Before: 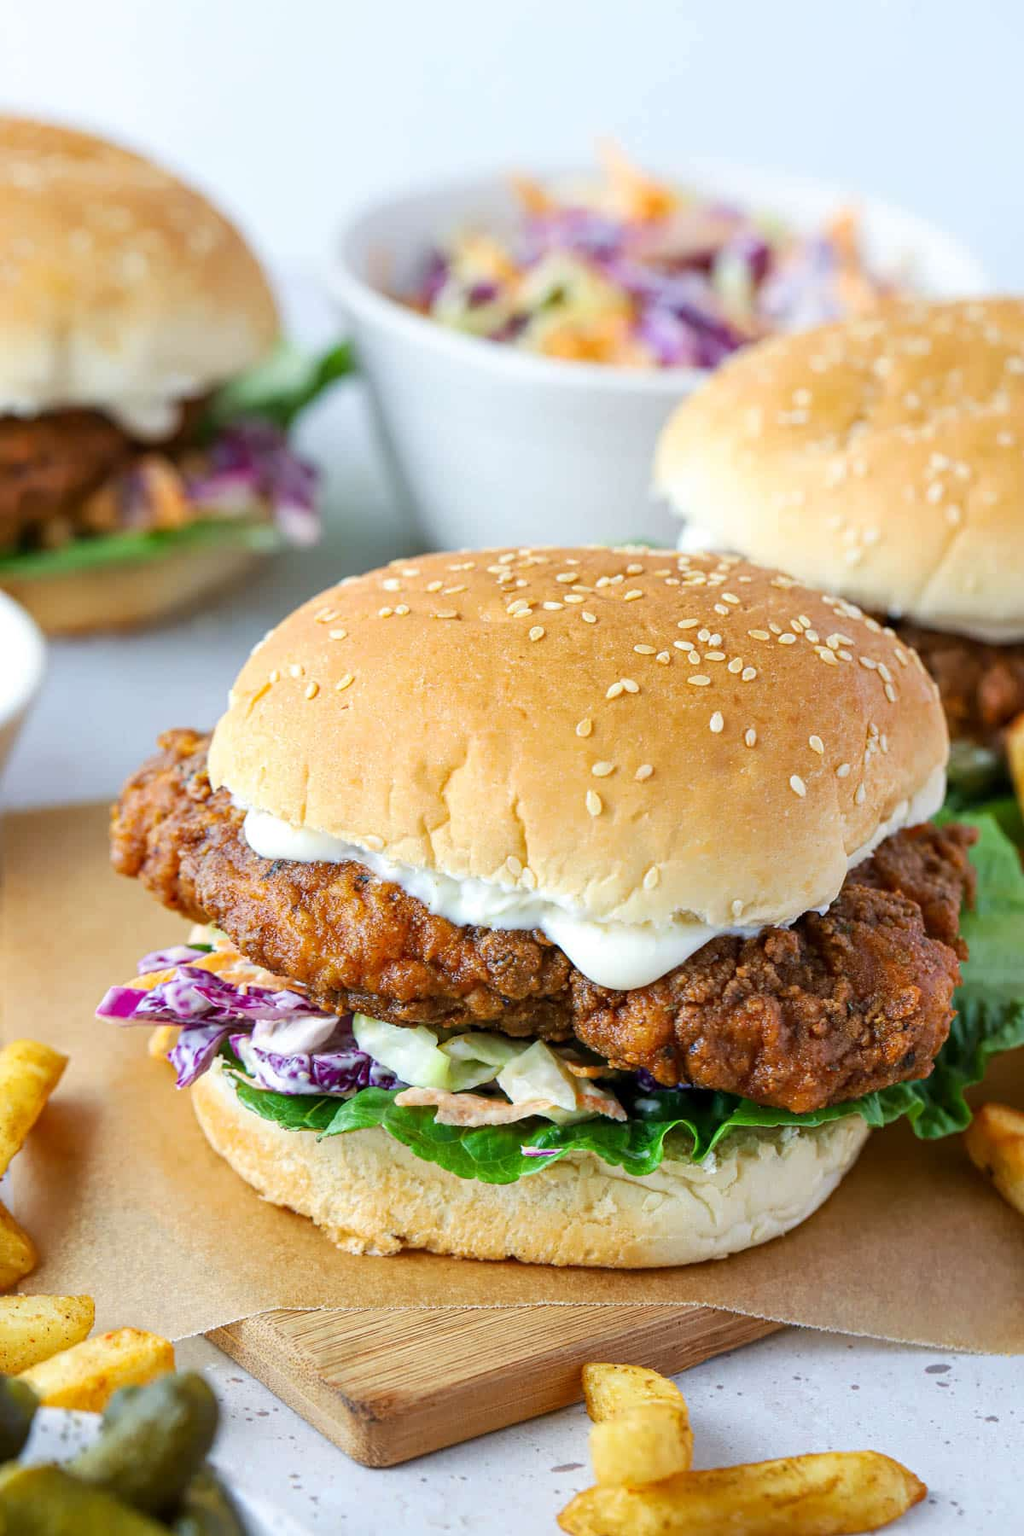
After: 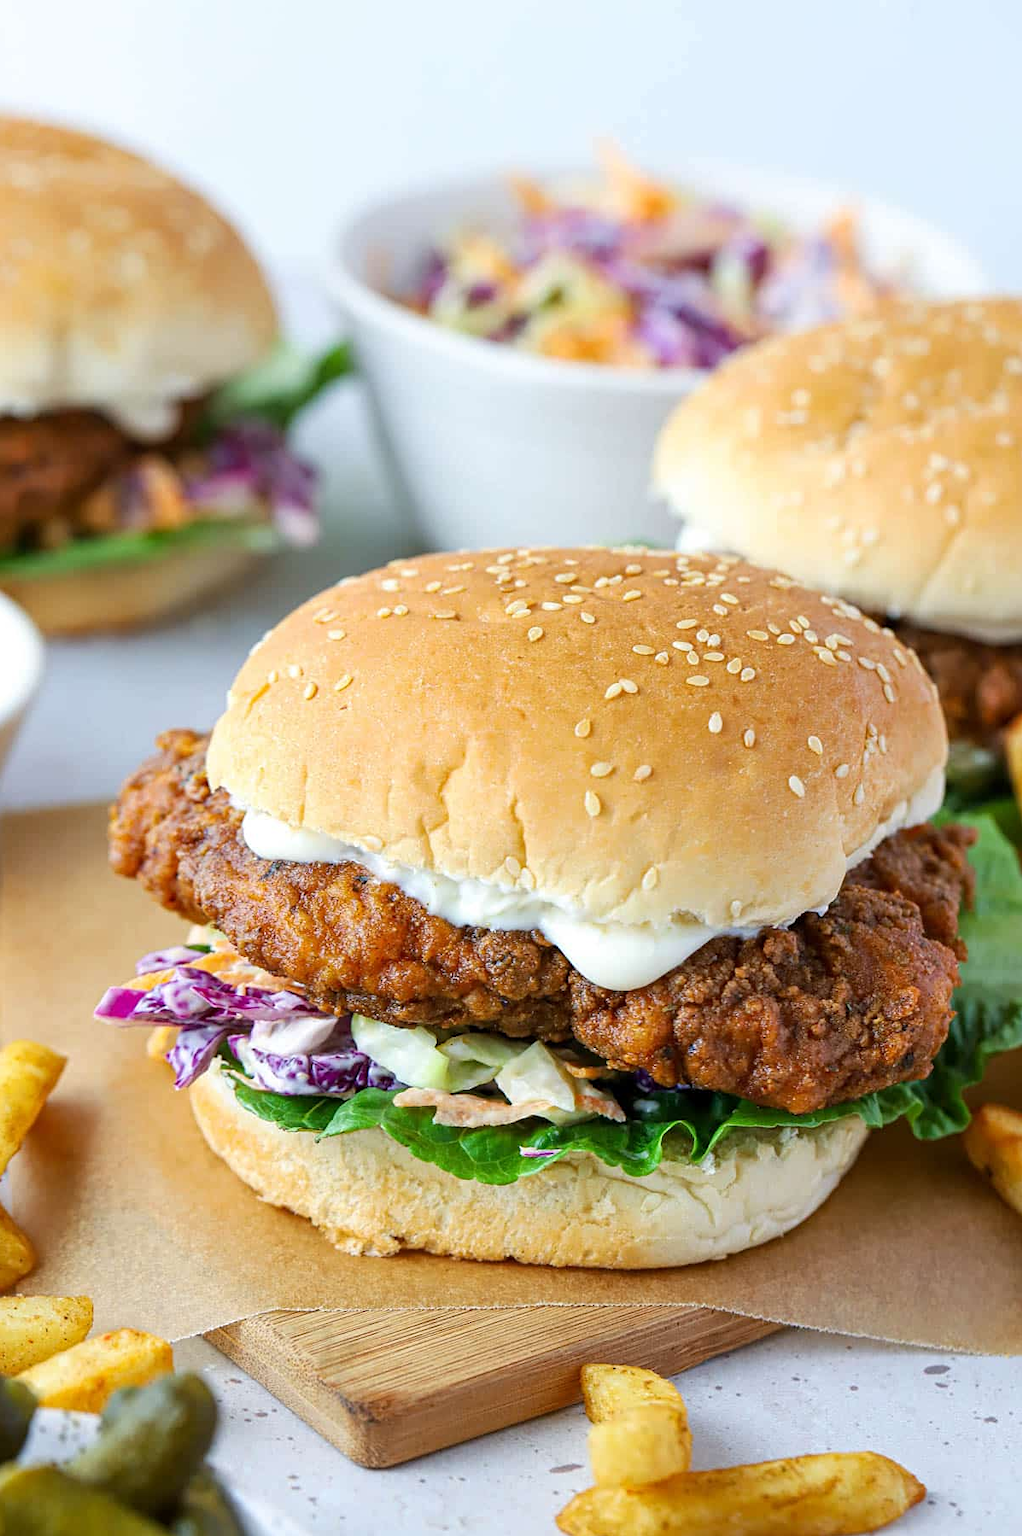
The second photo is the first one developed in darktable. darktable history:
crop and rotate: left 0.197%, bottom 0.014%
sharpen: amount 0.207
